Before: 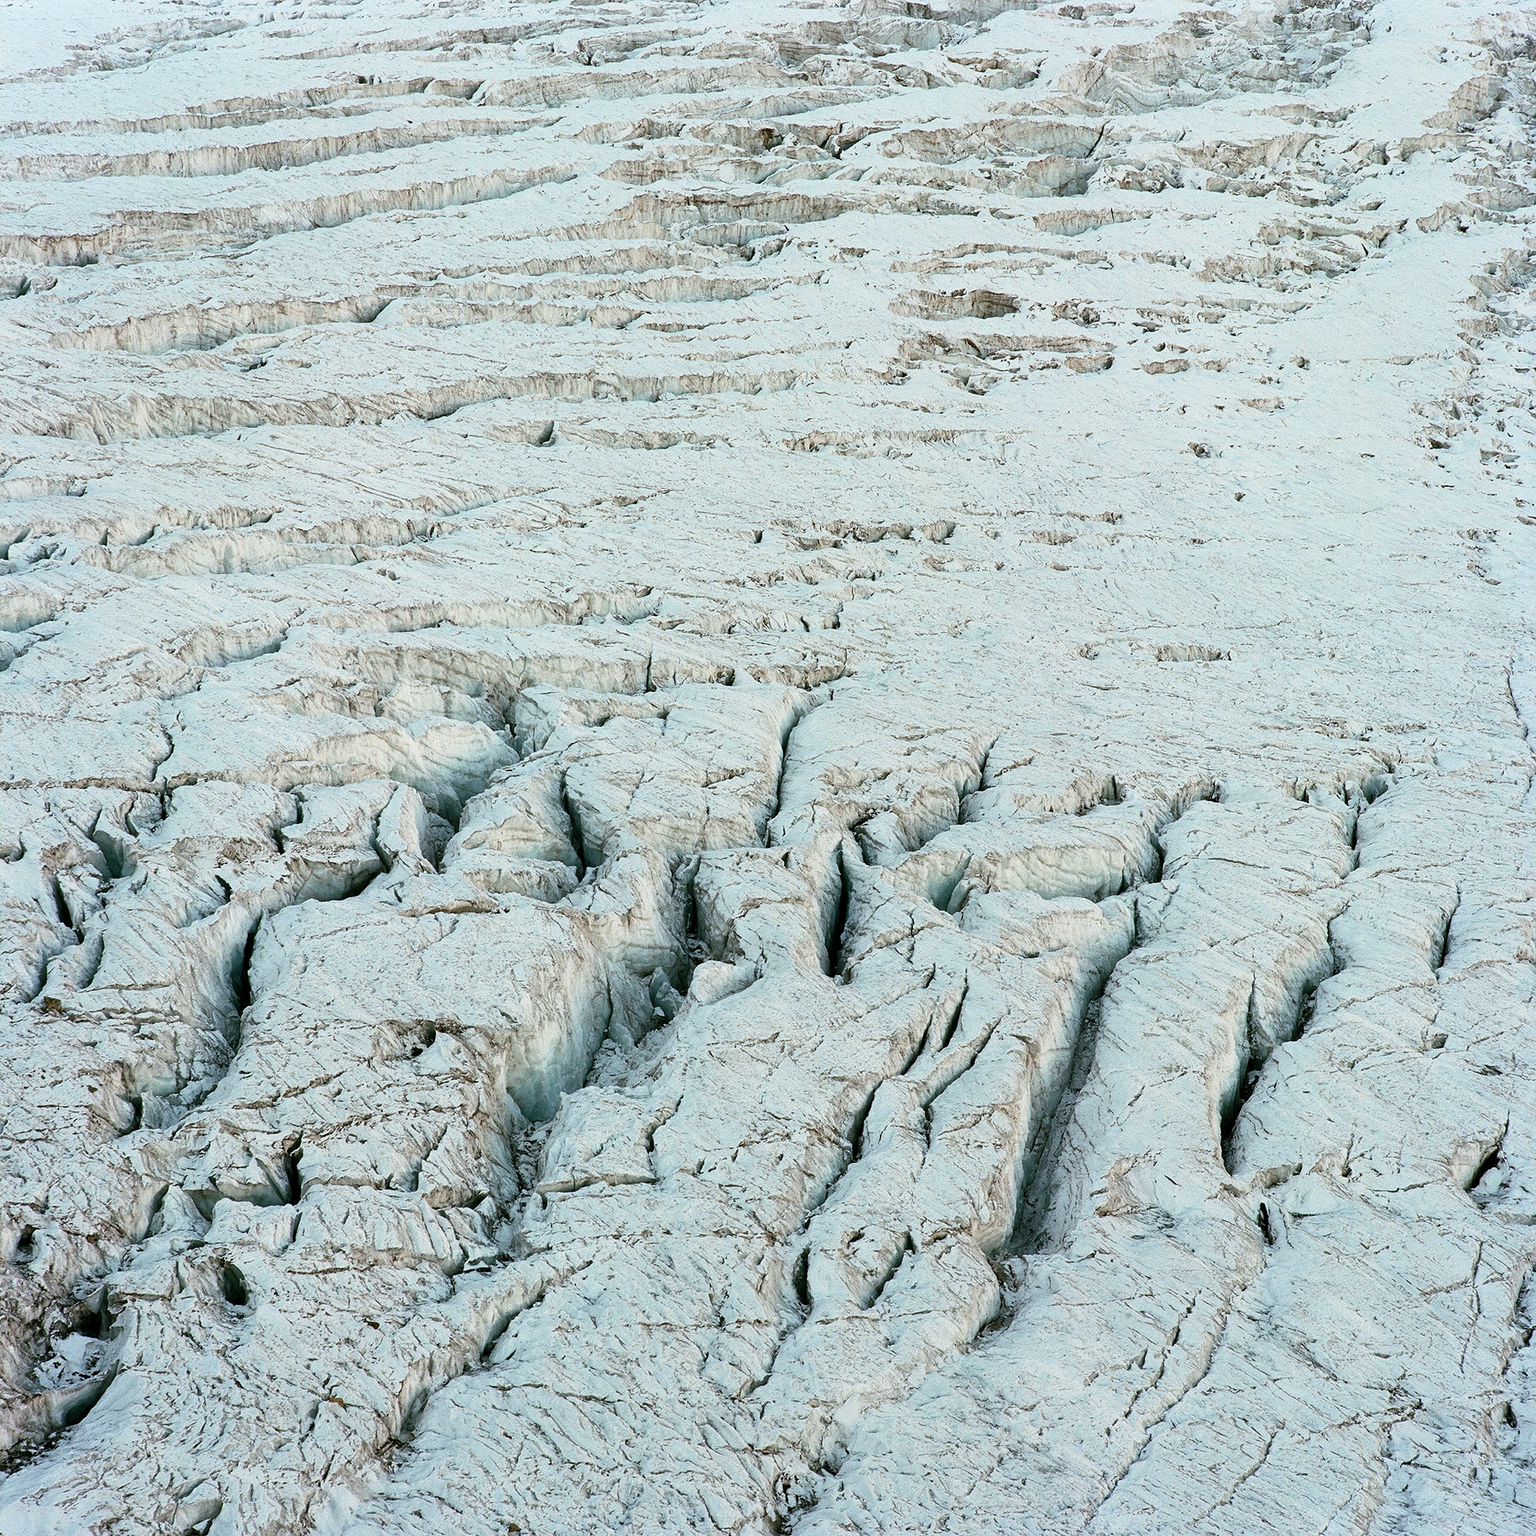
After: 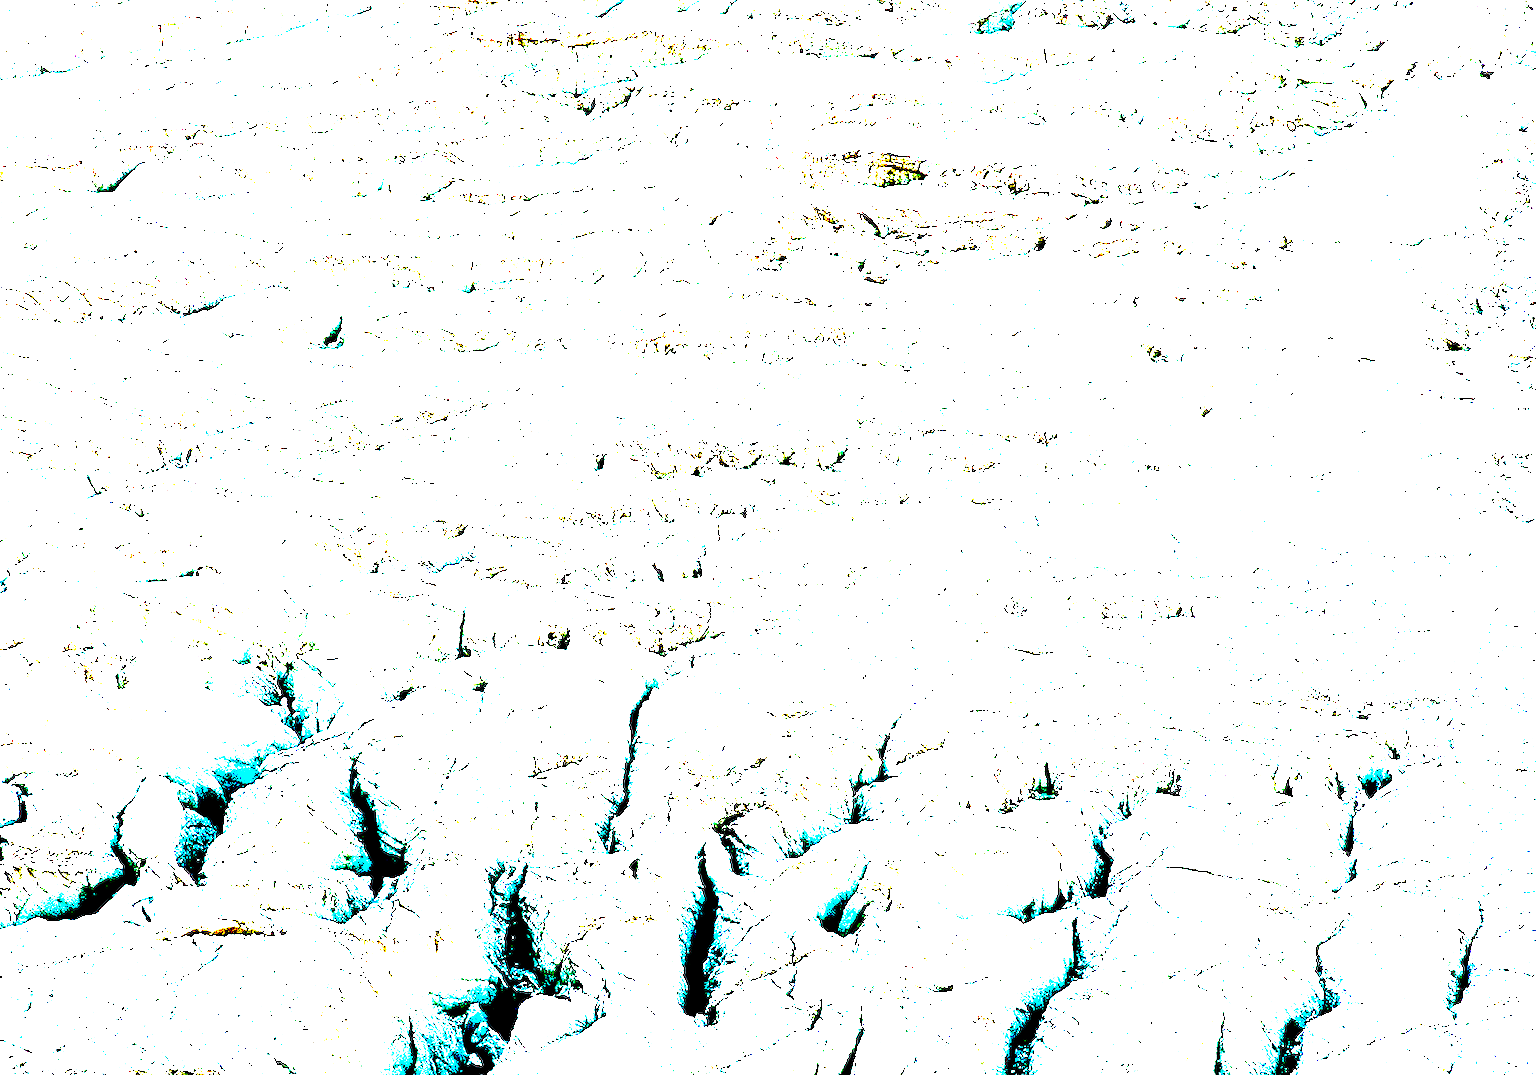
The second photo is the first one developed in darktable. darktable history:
color balance rgb: shadows lift › chroma 2%, shadows lift › hue 217.2°, power › chroma 0.25%, power › hue 60°, highlights gain › chroma 1.5%, highlights gain › hue 309.6°, global offset › luminance -0.5%, perceptual saturation grading › global saturation 15%, global vibrance 20%
crop: left 18.38%, top 11.092%, right 2.134%, bottom 33.217%
white balance: red 1, blue 1
exposure: black level correction 0.1, exposure 3 EV, compensate highlight preservation false
